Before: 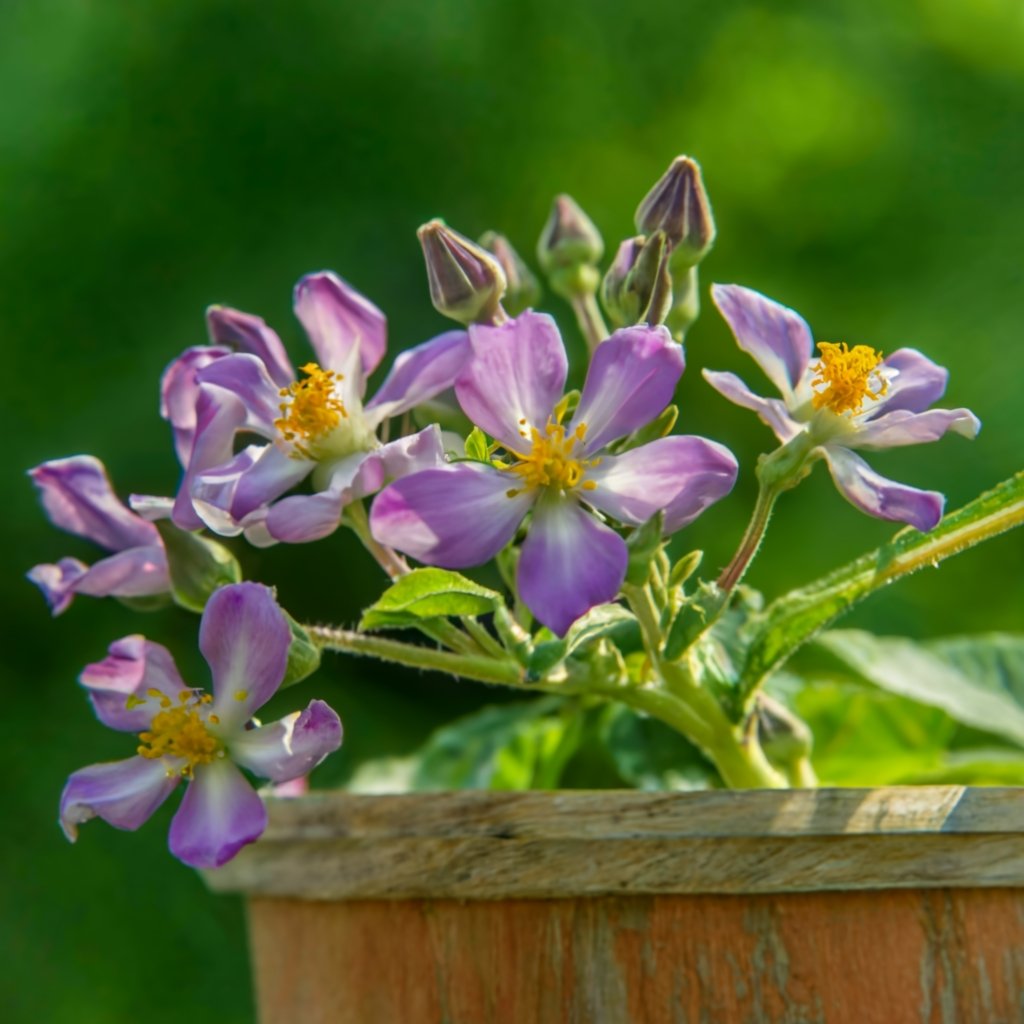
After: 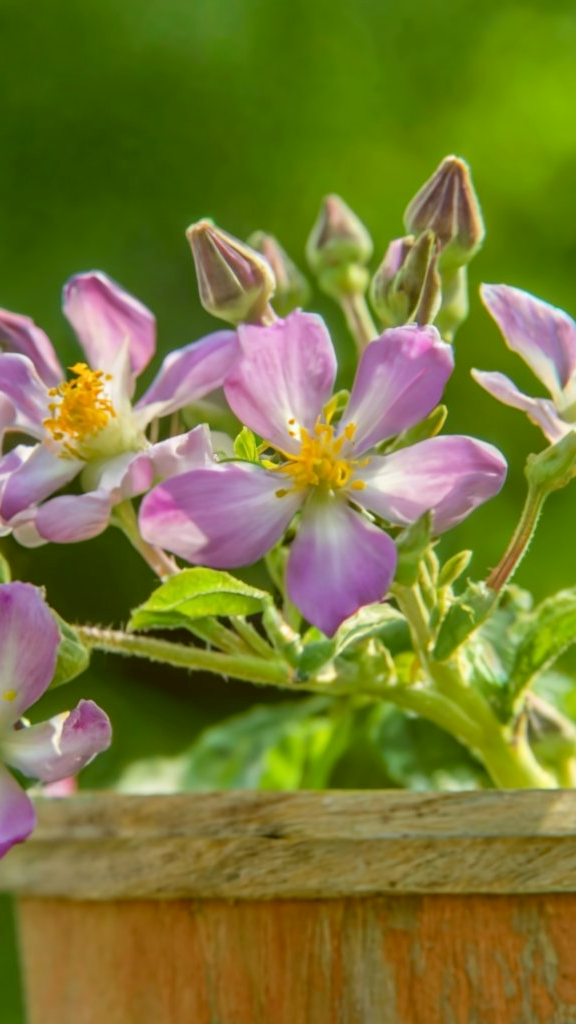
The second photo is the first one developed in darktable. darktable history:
color correction: highlights a* -0.607, highlights b* 0.178, shadows a* 4.44, shadows b* 20.44
crop and rotate: left 22.644%, right 21.024%
contrast brightness saturation: brightness 0.15
